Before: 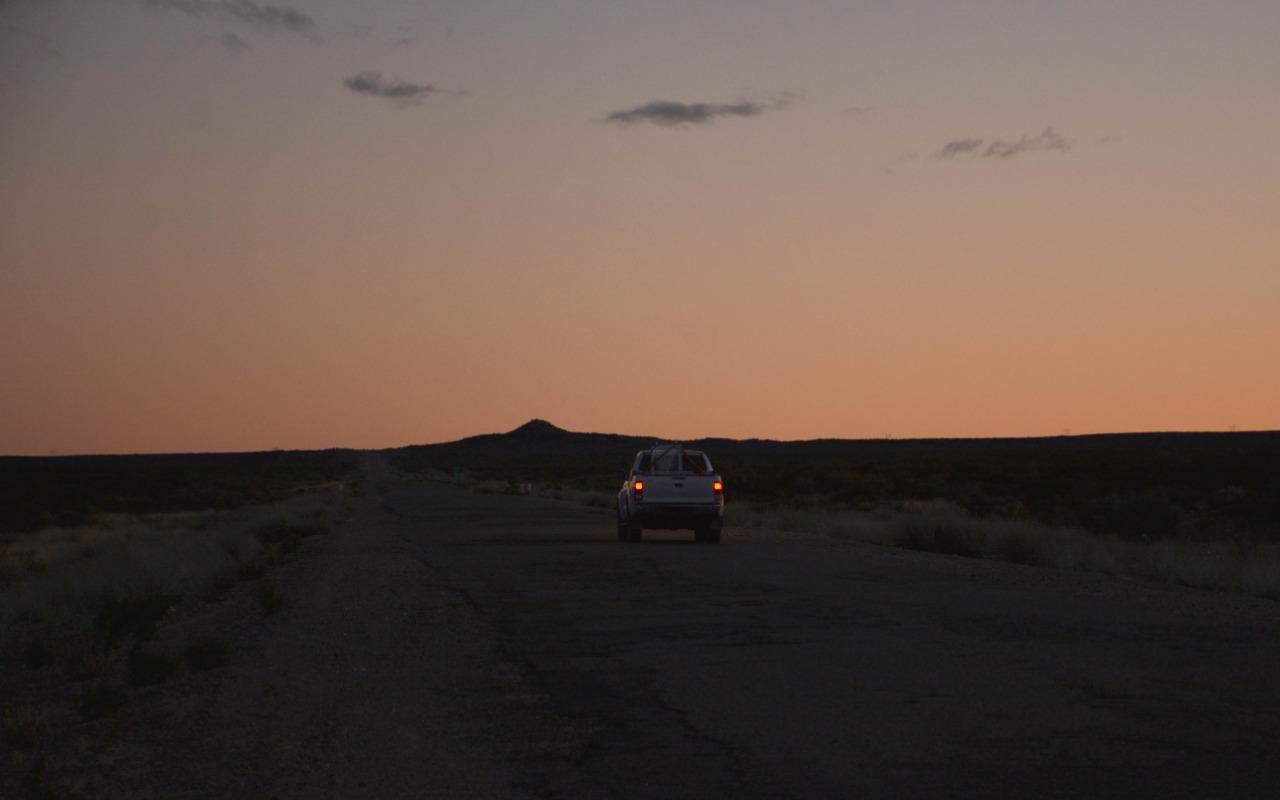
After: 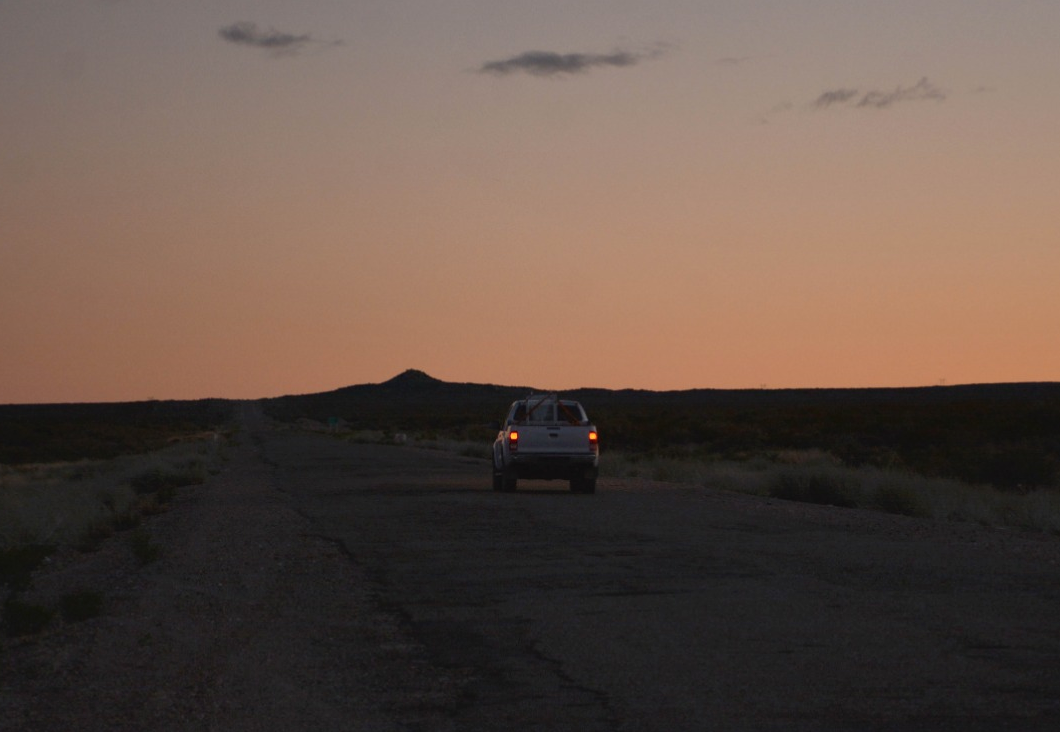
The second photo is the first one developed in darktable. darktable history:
crop: left 9.807%, top 6.259%, right 7.334%, bottom 2.177%
shadows and highlights: shadows 32, highlights -32, soften with gaussian
